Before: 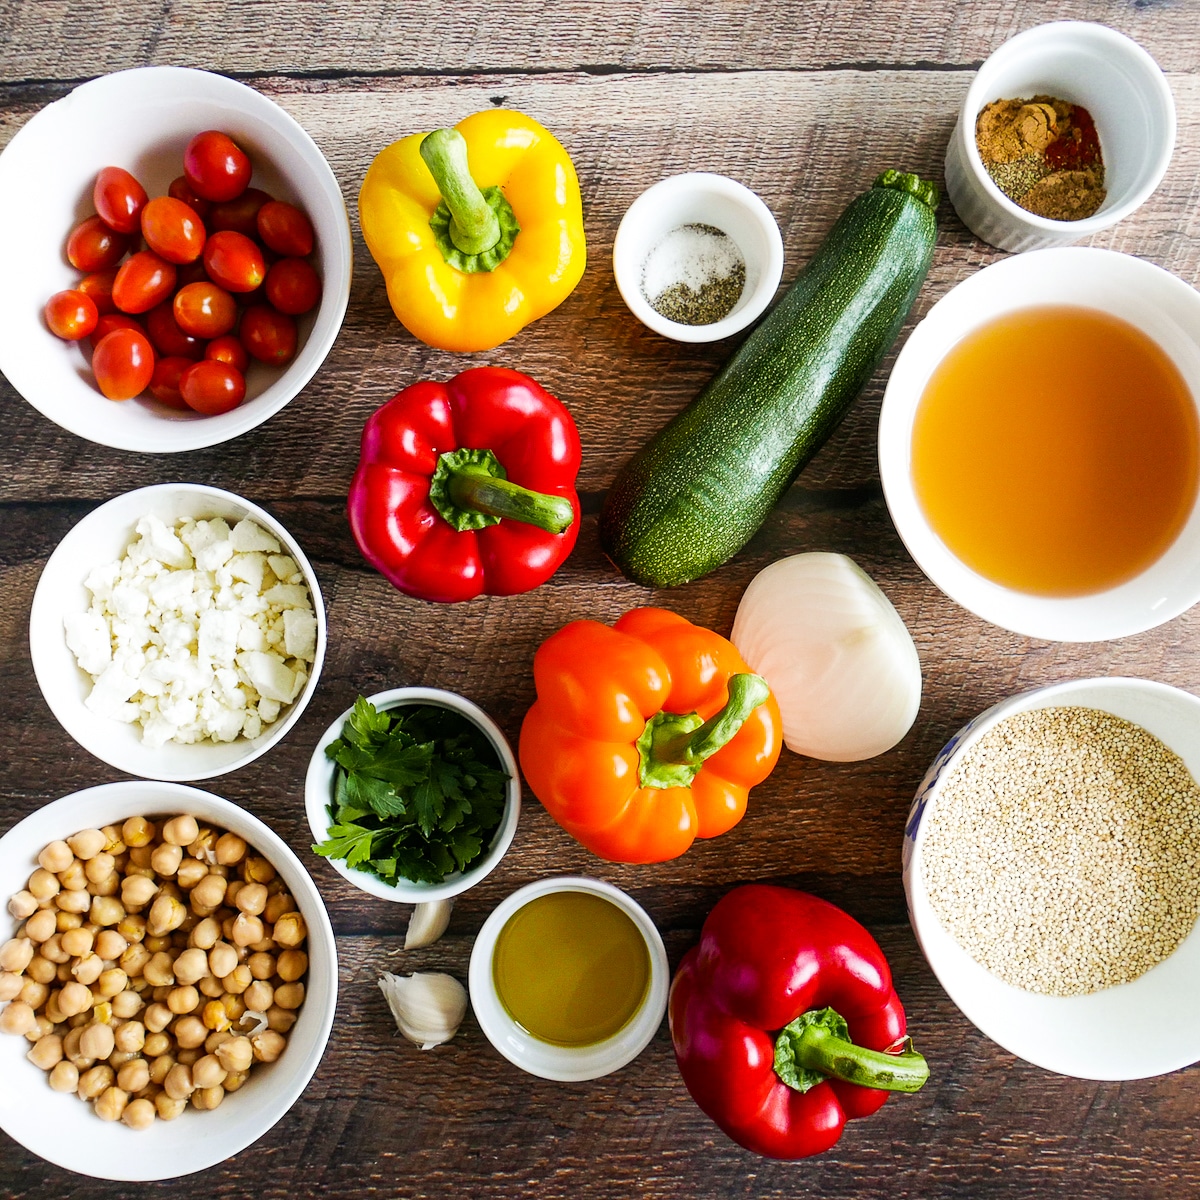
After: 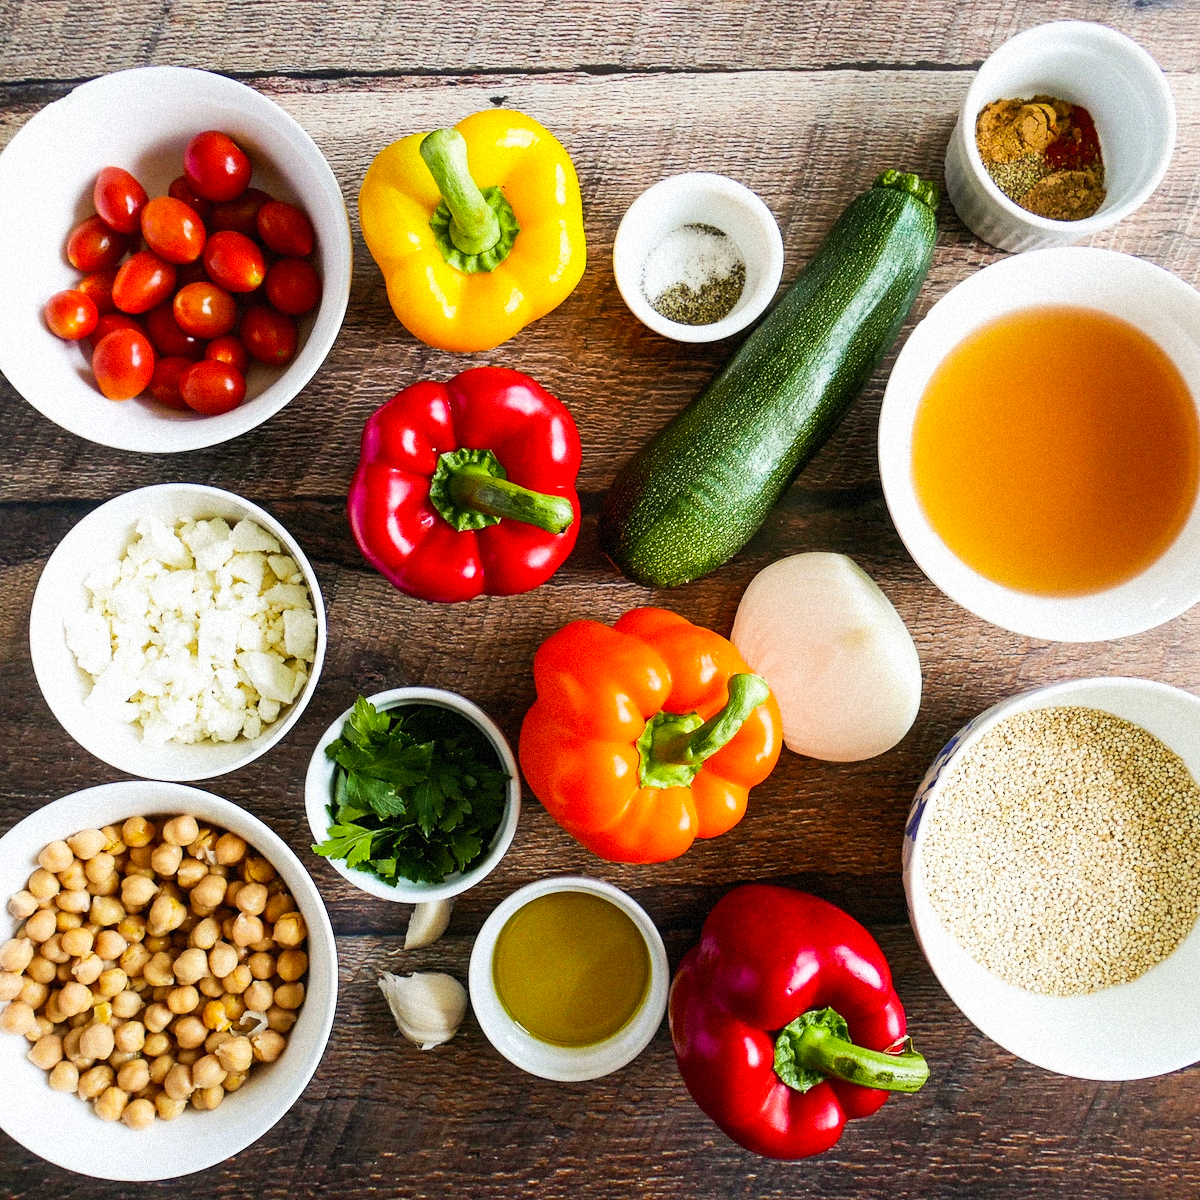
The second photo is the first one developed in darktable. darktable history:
contrast brightness saturation: contrast 0.1, brightness 0.03, saturation 0.09
white balance: emerald 1
grain: mid-tones bias 0%
